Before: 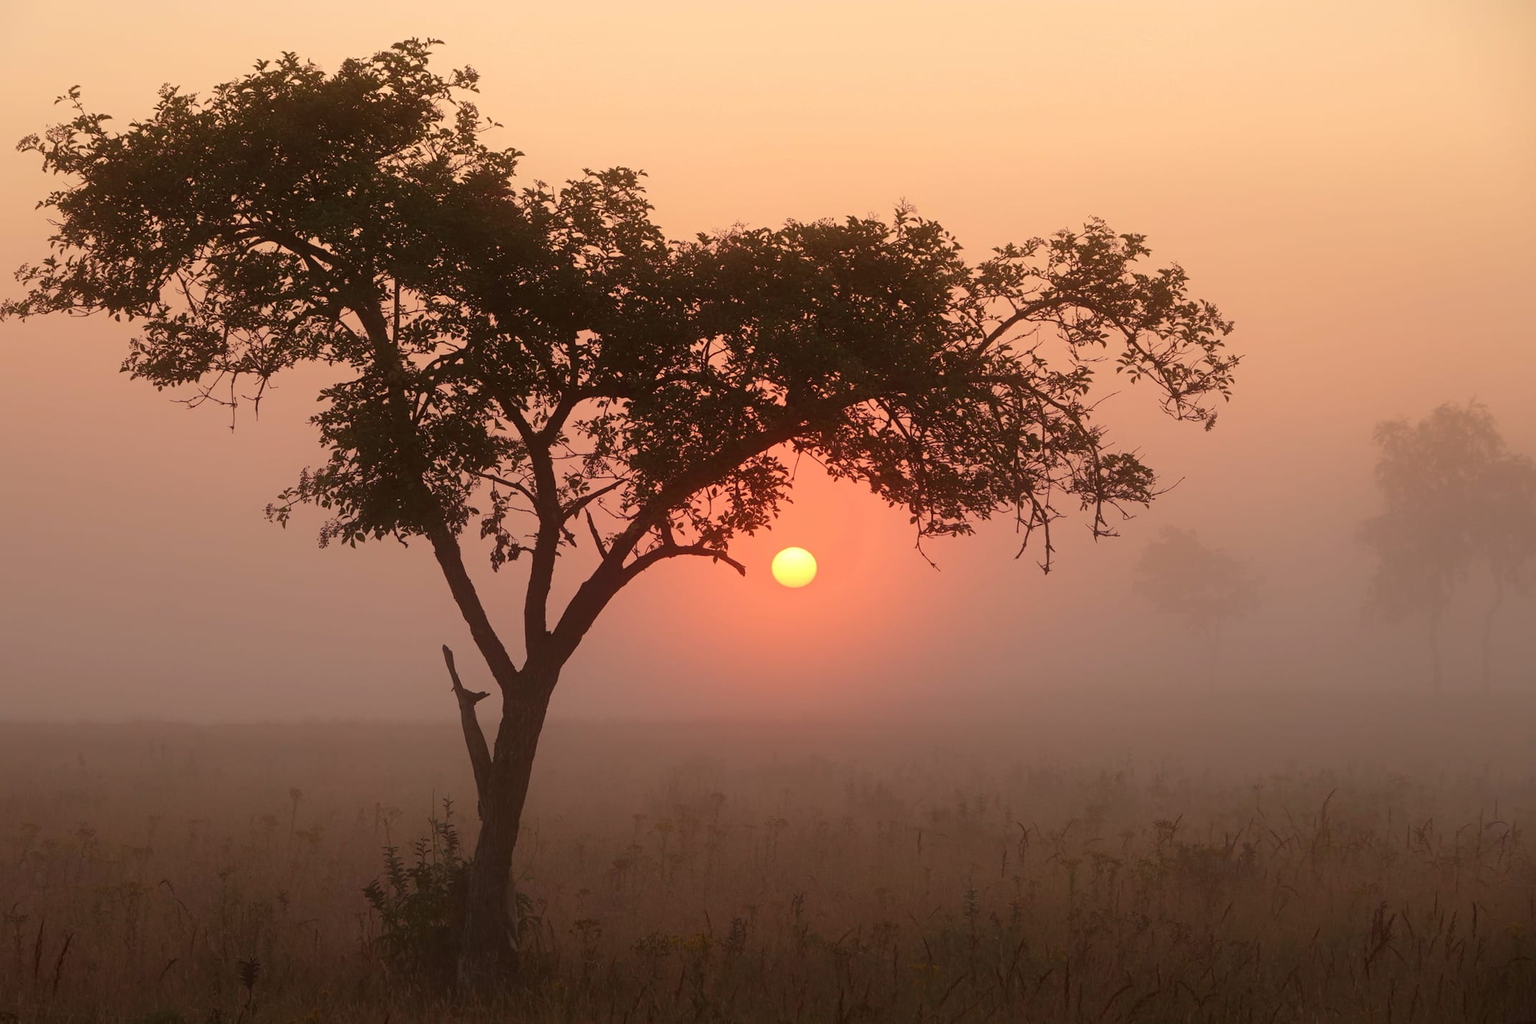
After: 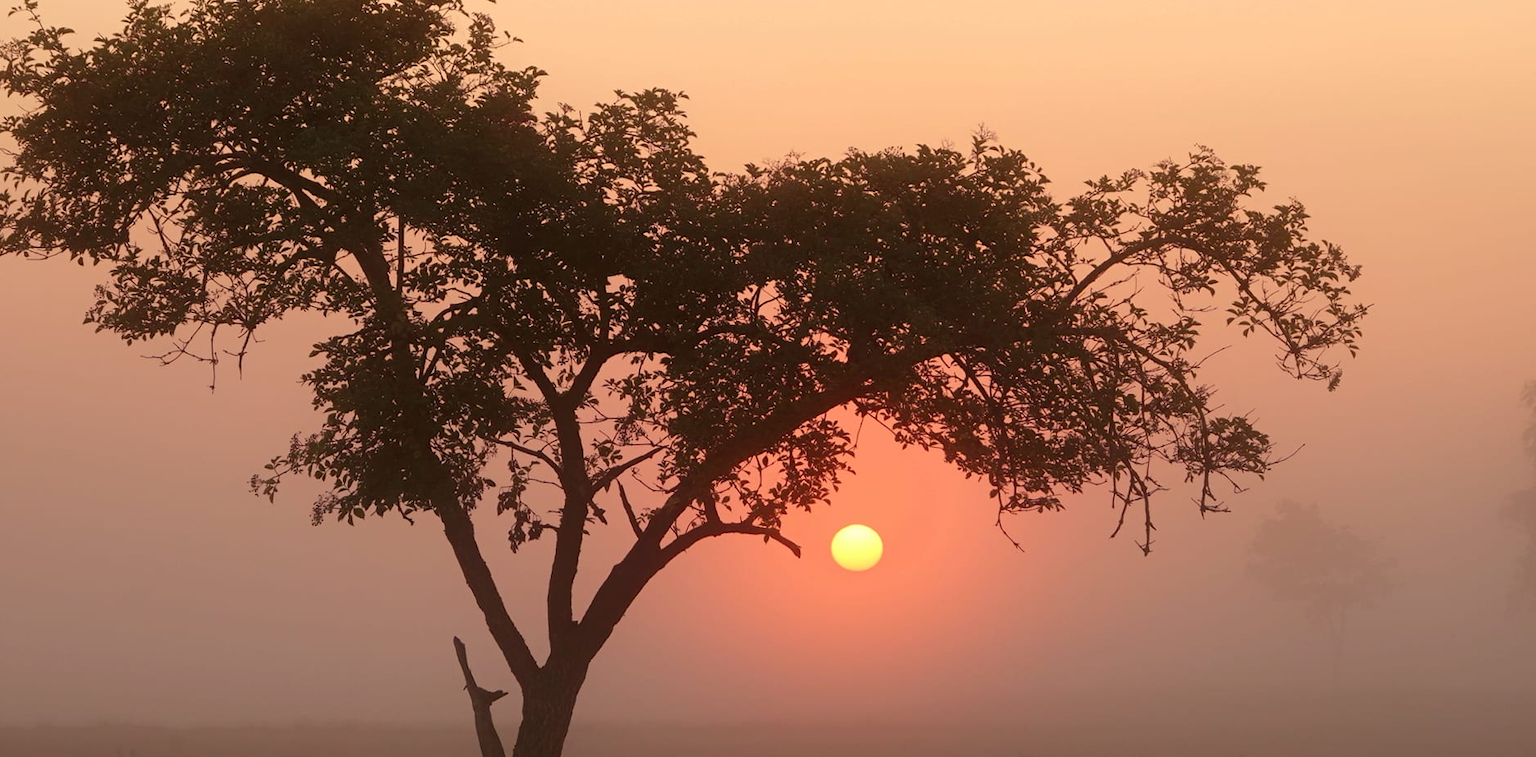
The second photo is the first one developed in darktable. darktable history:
crop: left 3.108%, top 8.849%, right 9.673%, bottom 26.656%
